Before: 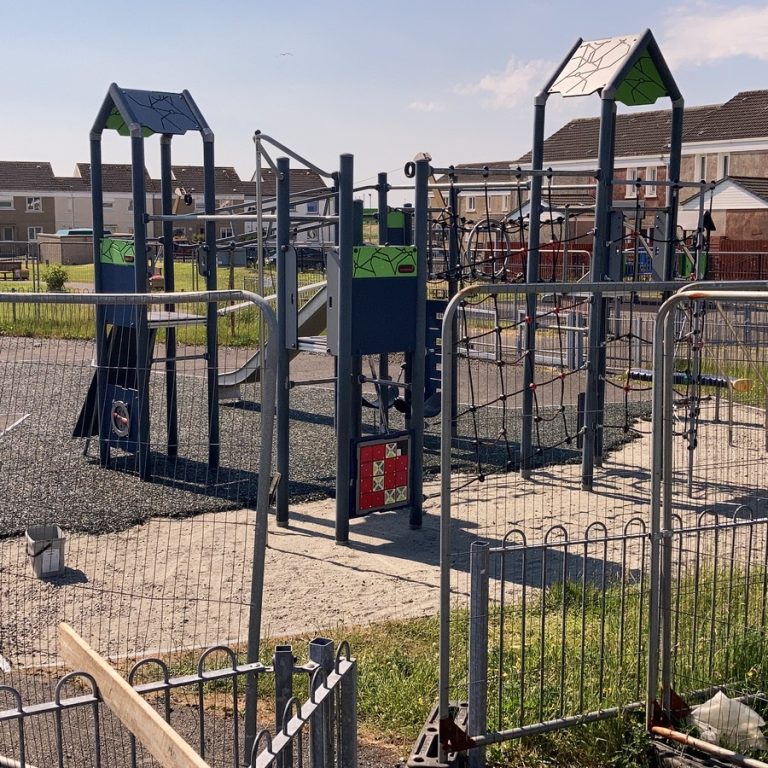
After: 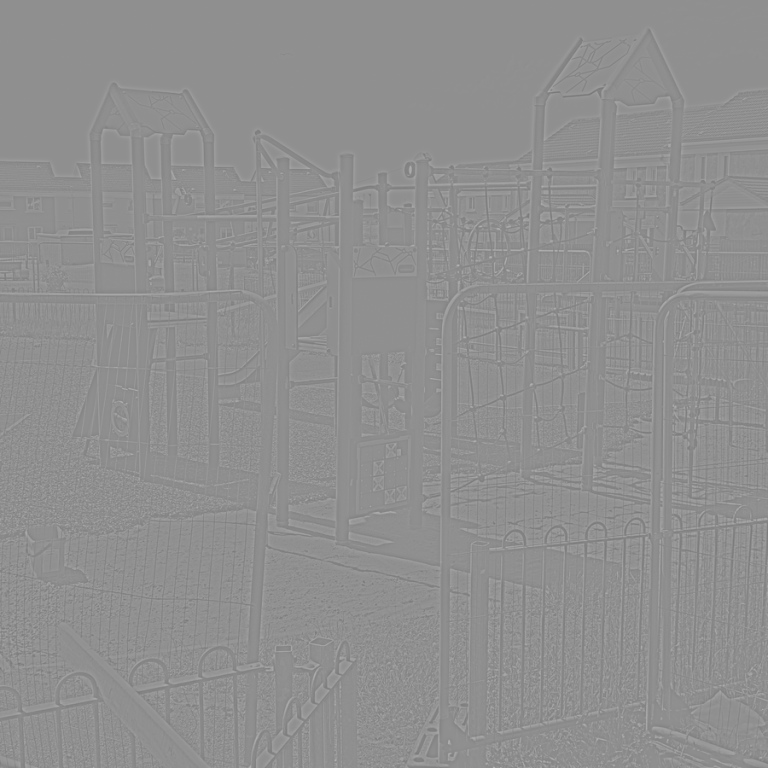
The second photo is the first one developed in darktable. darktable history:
highpass: sharpness 5.84%, contrast boost 8.44%
tone curve: curves: ch0 [(0, 0) (0.003, 0.453) (0.011, 0.457) (0.025, 0.457) (0.044, 0.463) (0.069, 0.464) (0.1, 0.471) (0.136, 0.475) (0.177, 0.481) (0.224, 0.486) (0.277, 0.496) (0.335, 0.515) (0.399, 0.544) (0.468, 0.577) (0.543, 0.621) (0.623, 0.67) (0.709, 0.73) (0.801, 0.788) (0.898, 0.848) (1, 1)], preserve colors none
